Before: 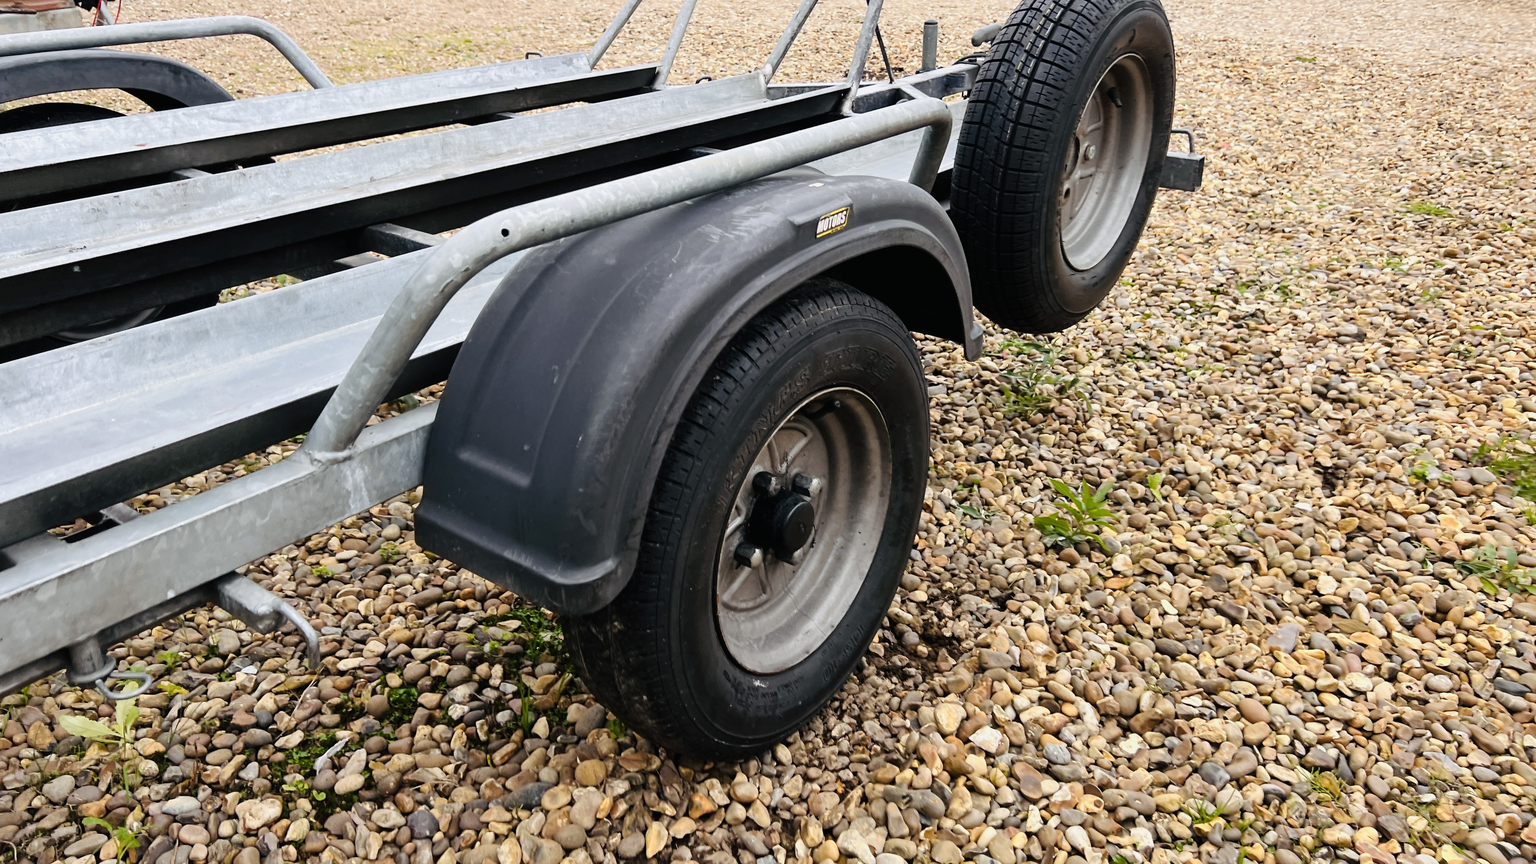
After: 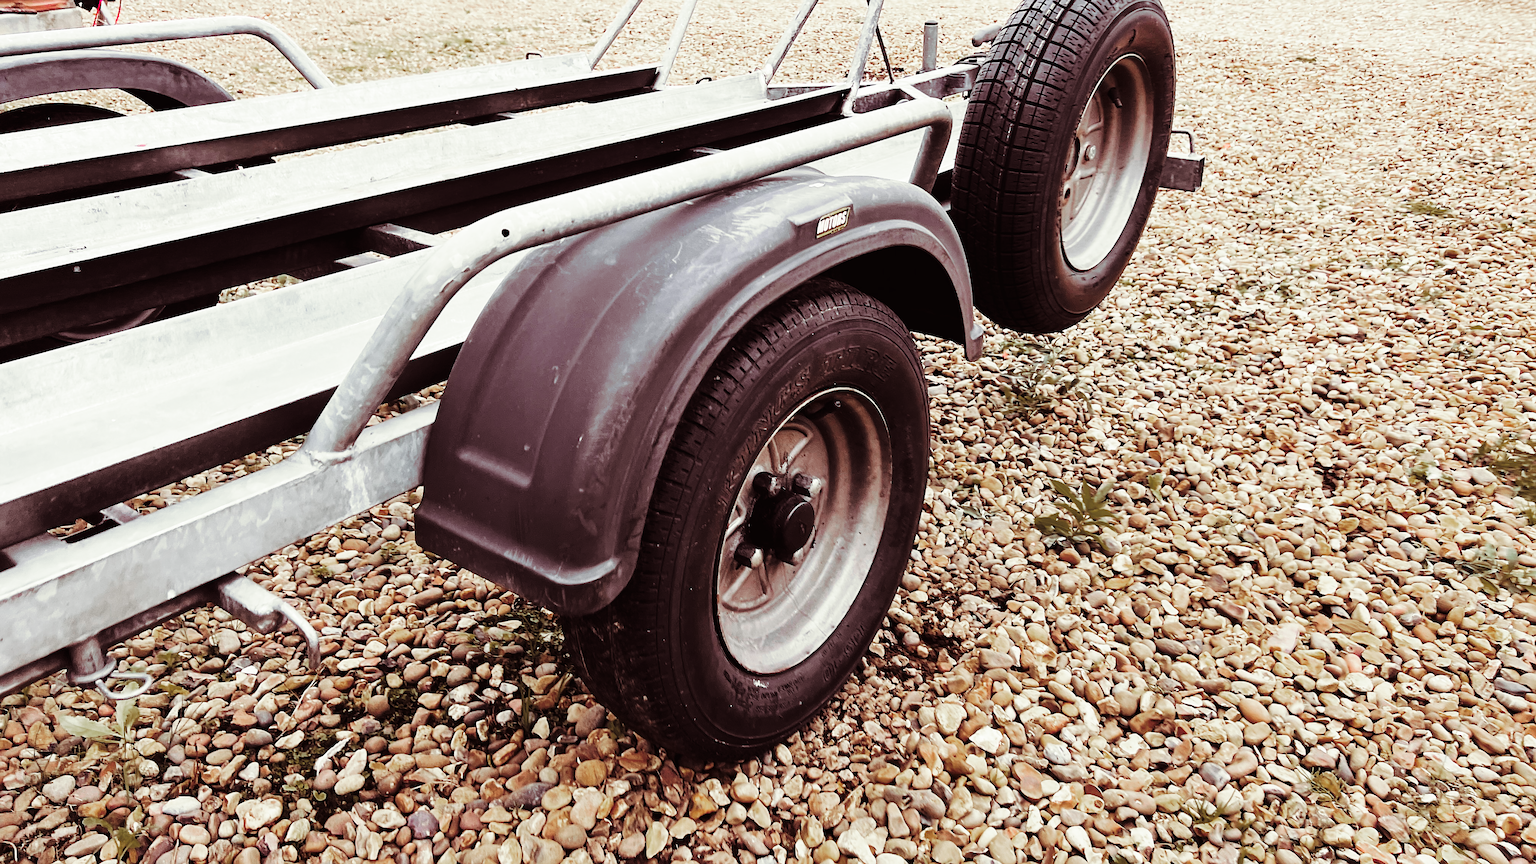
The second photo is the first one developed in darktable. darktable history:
base curve: curves: ch0 [(0, 0) (0.028, 0.03) (0.121, 0.232) (0.46, 0.748) (0.859, 0.968) (1, 1)], preserve colors none
sharpen: on, module defaults
split-toning: on, module defaults
color zones: curves: ch0 [(0, 0.48) (0.209, 0.398) (0.305, 0.332) (0.429, 0.493) (0.571, 0.5) (0.714, 0.5) (0.857, 0.5) (1, 0.48)]; ch1 [(0, 0.736) (0.143, 0.625) (0.225, 0.371) (0.429, 0.256) (0.571, 0.241) (0.714, 0.213) (0.857, 0.48) (1, 0.736)]; ch2 [(0, 0.448) (0.143, 0.498) (0.286, 0.5) (0.429, 0.5) (0.571, 0.5) (0.714, 0.5) (0.857, 0.5) (1, 0.448)]
